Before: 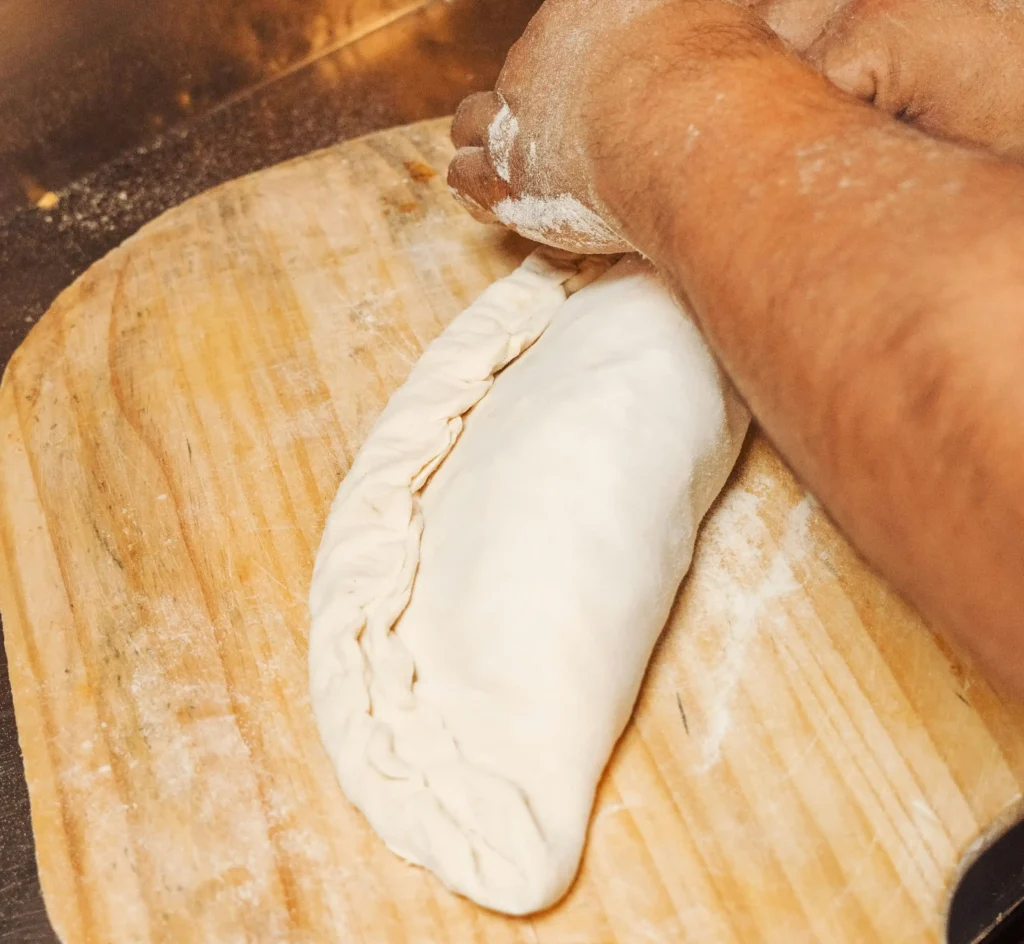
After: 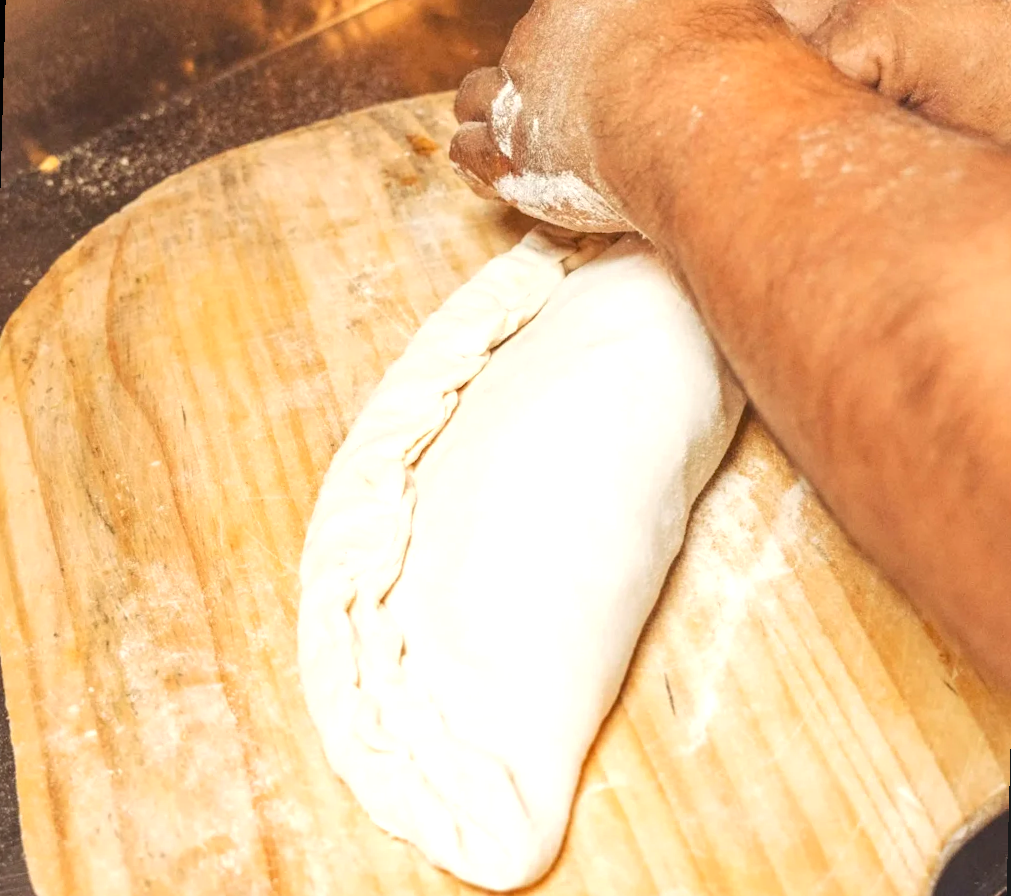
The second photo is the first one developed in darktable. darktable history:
exposure: black level correction 0.001, exposure 0.5 EV, compensate exposure bias true, compensate highlight preservation false
local contrast: detail 110%
rotate and perspective: rotation 1.57°, crop left 0.018, crop right 0.982, crop top 0.039, crop bottom 0.961
